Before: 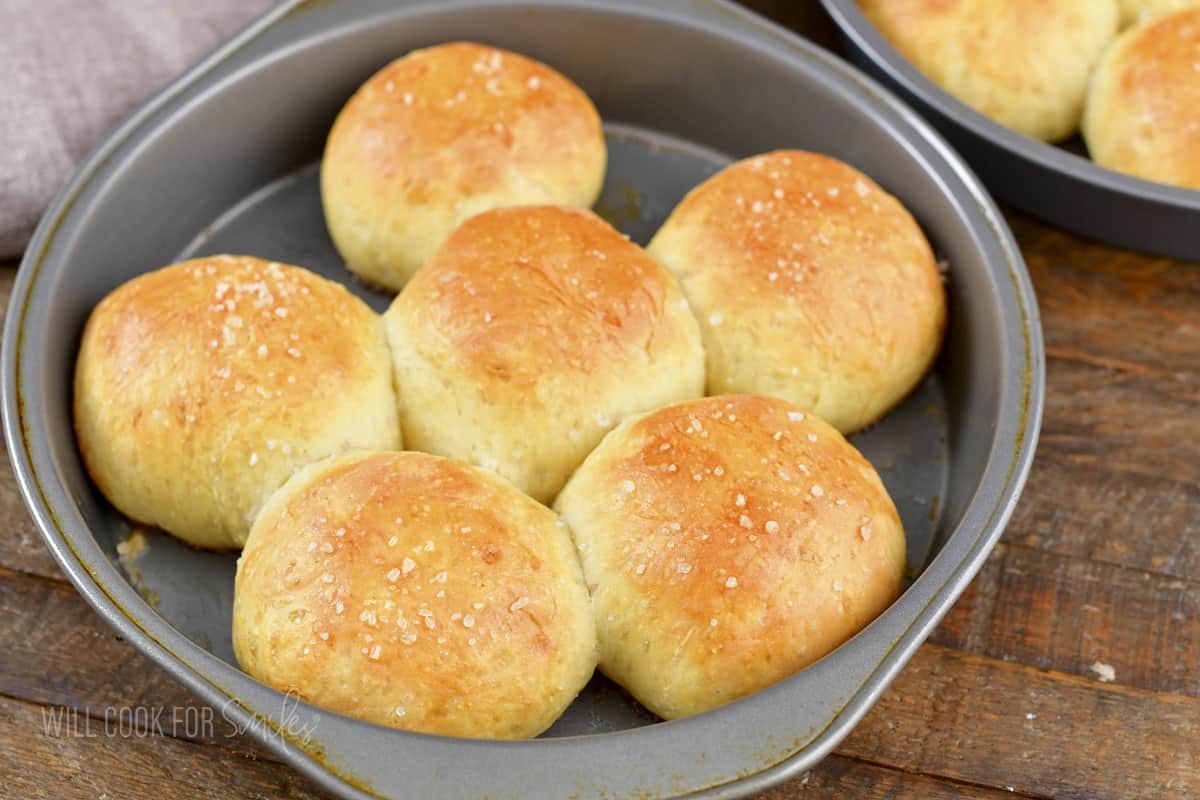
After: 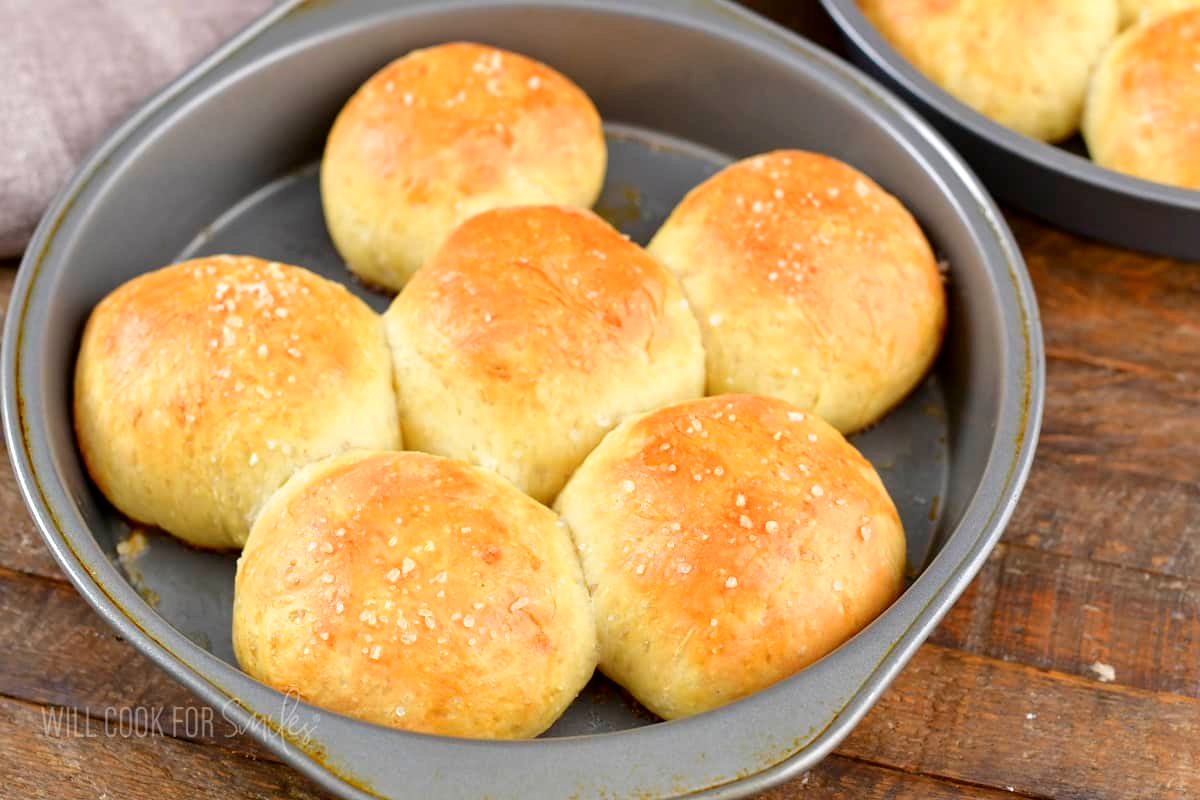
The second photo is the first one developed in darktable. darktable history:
exposure: exposure 0.189 EV, compensate exposure bias true, compensate highlight preservation false
color balance rgb: power › hue 61.93°, perceptual saturation grading › global saturation 0.47%, global vibrance 5.577%
